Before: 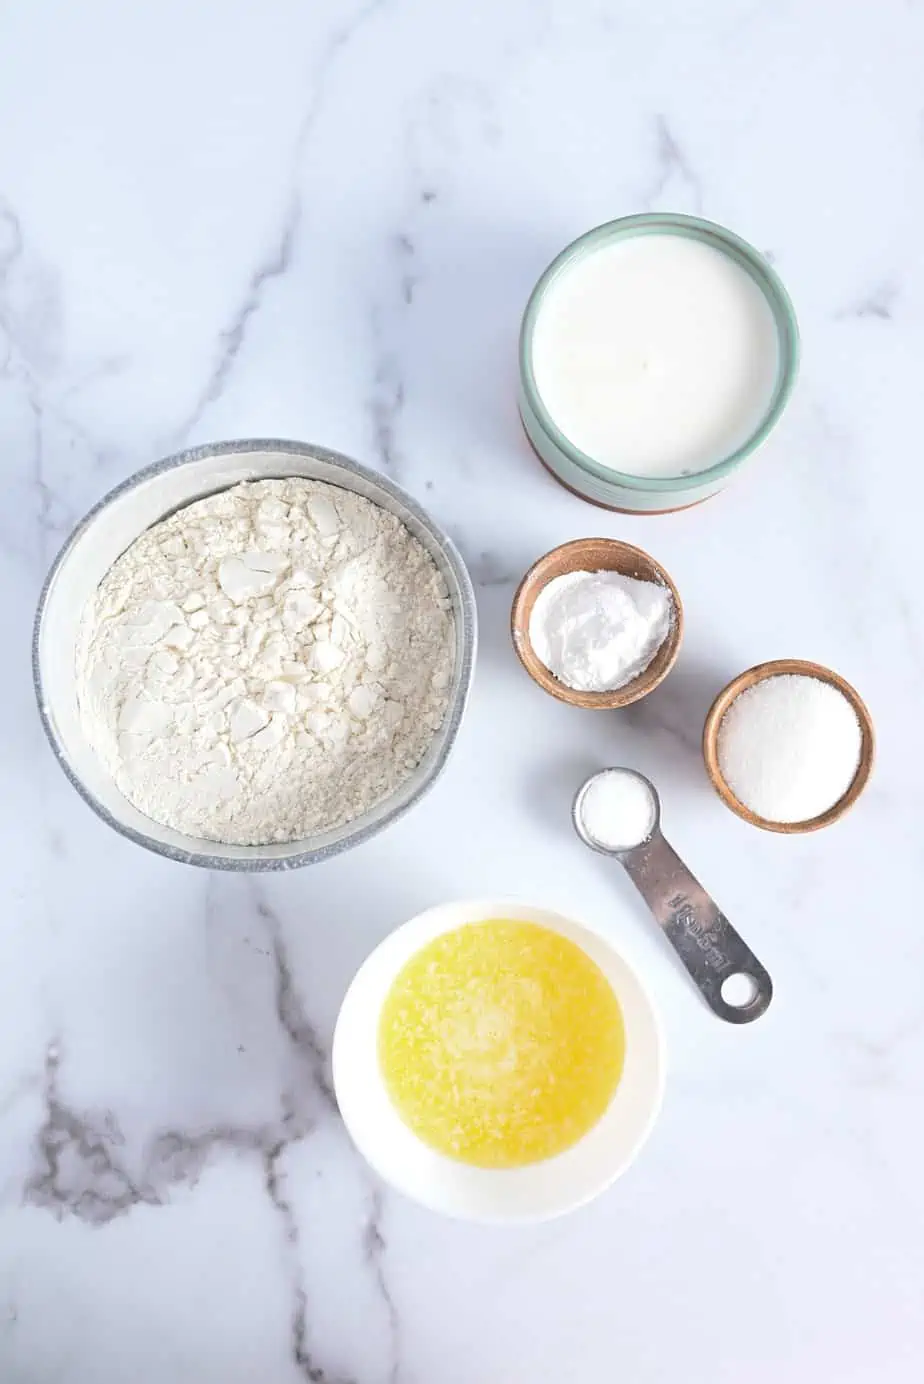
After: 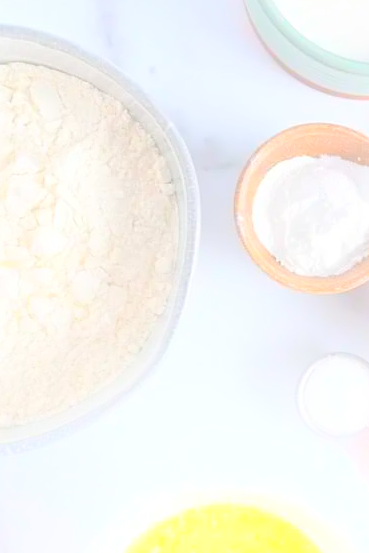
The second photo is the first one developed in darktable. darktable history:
bloom: on, module defaults
crop: left 30%, top 30%, right 30%, bottom 30%
